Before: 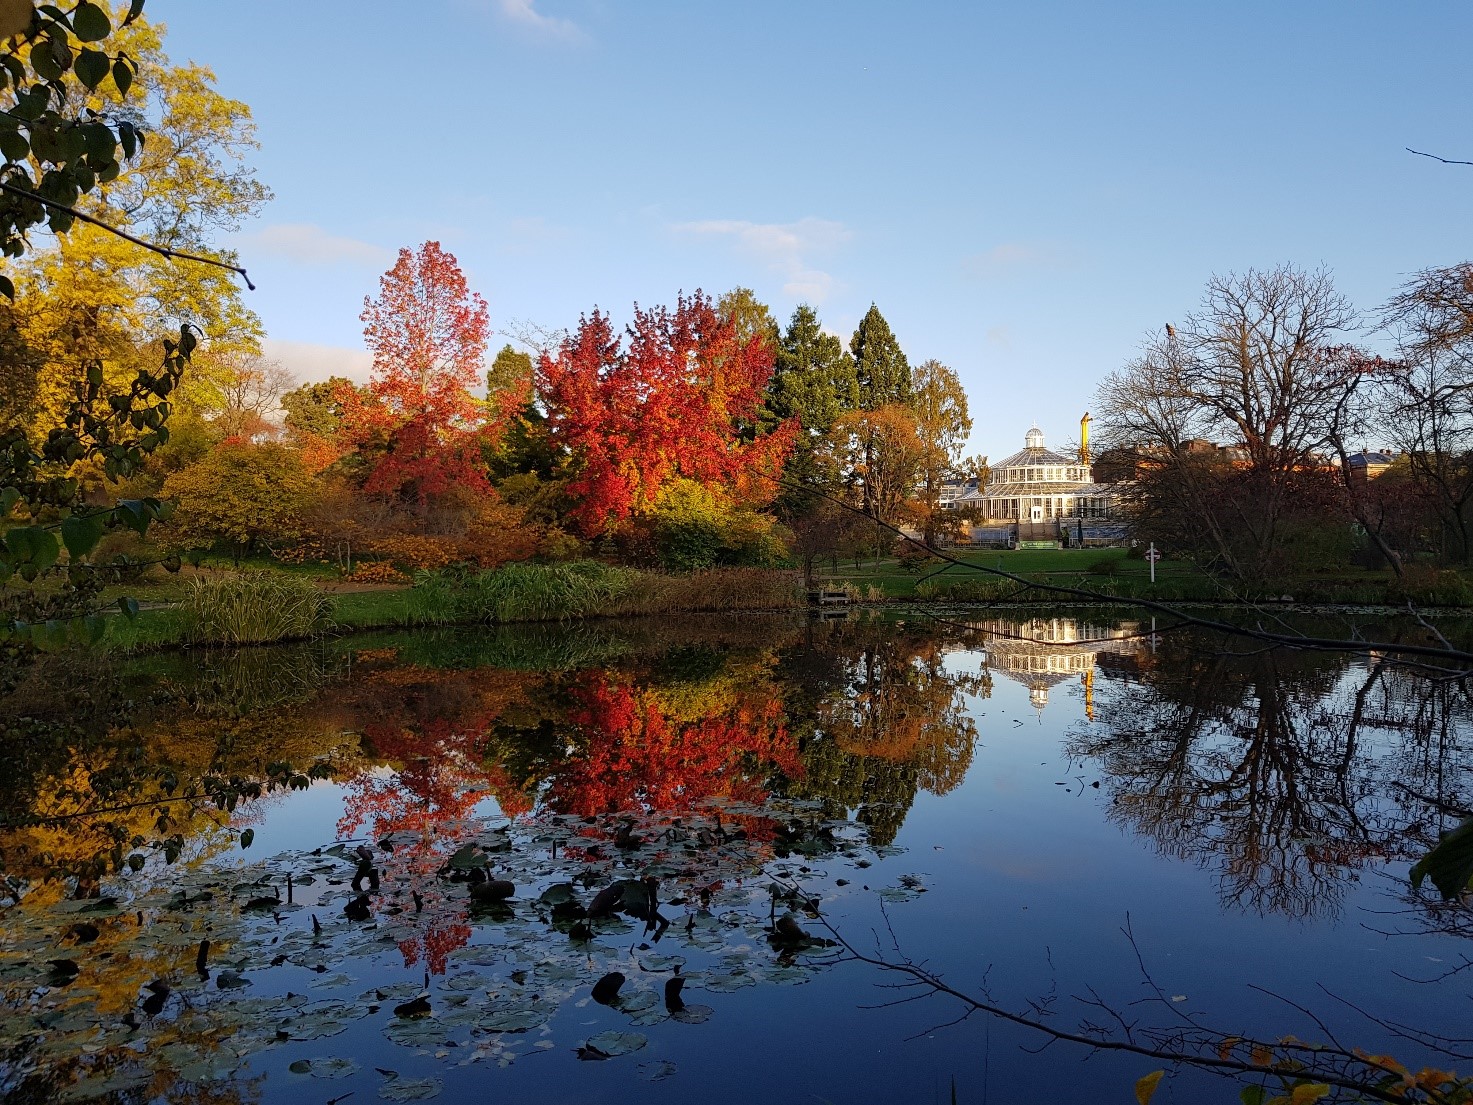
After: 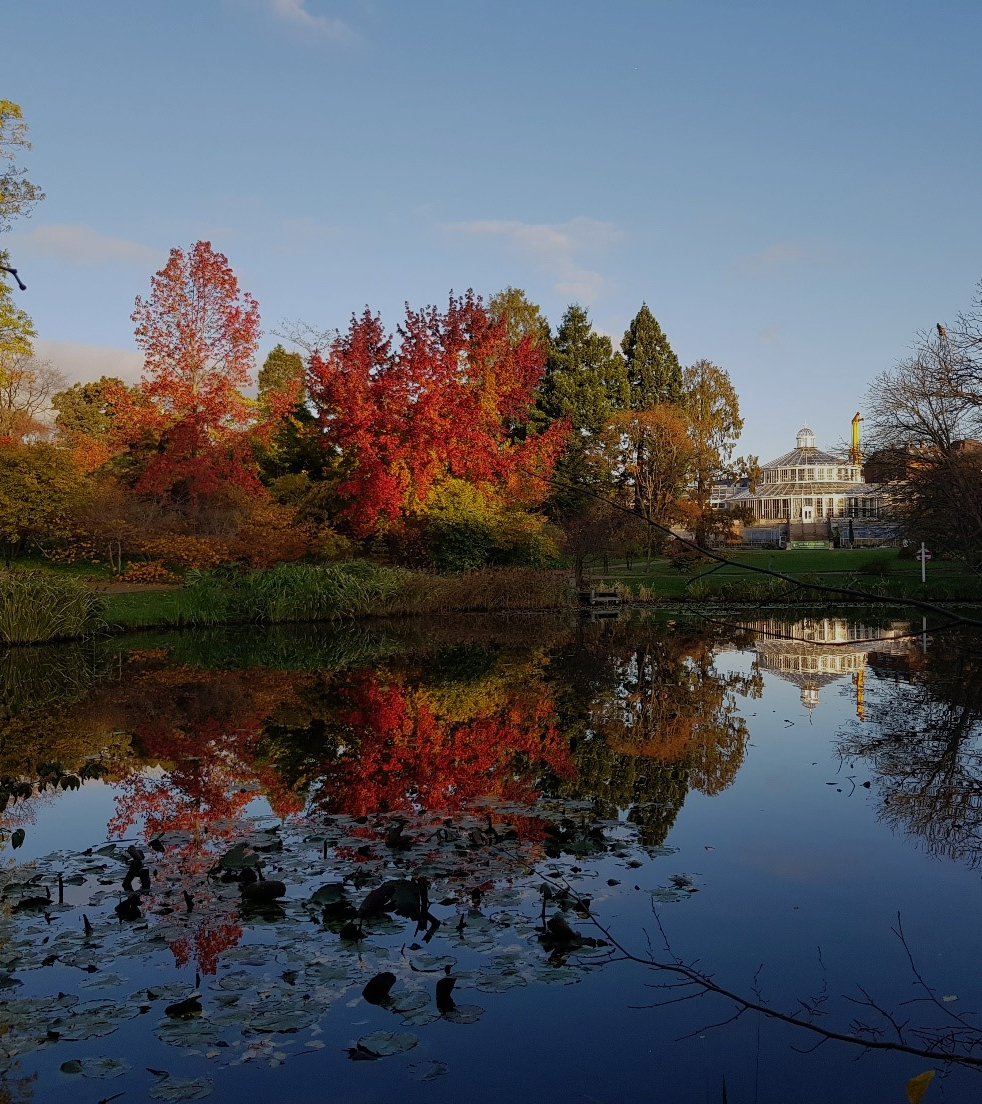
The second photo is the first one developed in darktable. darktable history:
exposure: black level correction 0, exposure -0.684 EV, compensate highlight preservation false
crop and rotate: left 15.621%, right 17.688%
